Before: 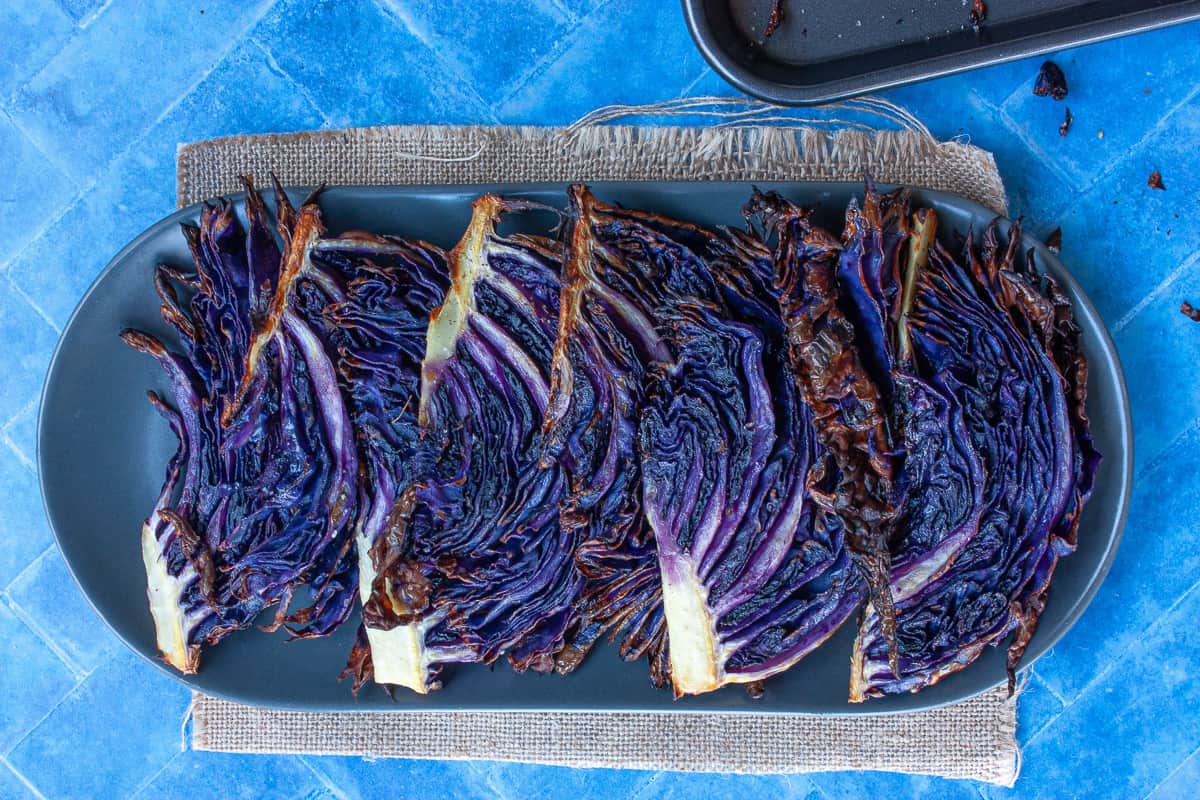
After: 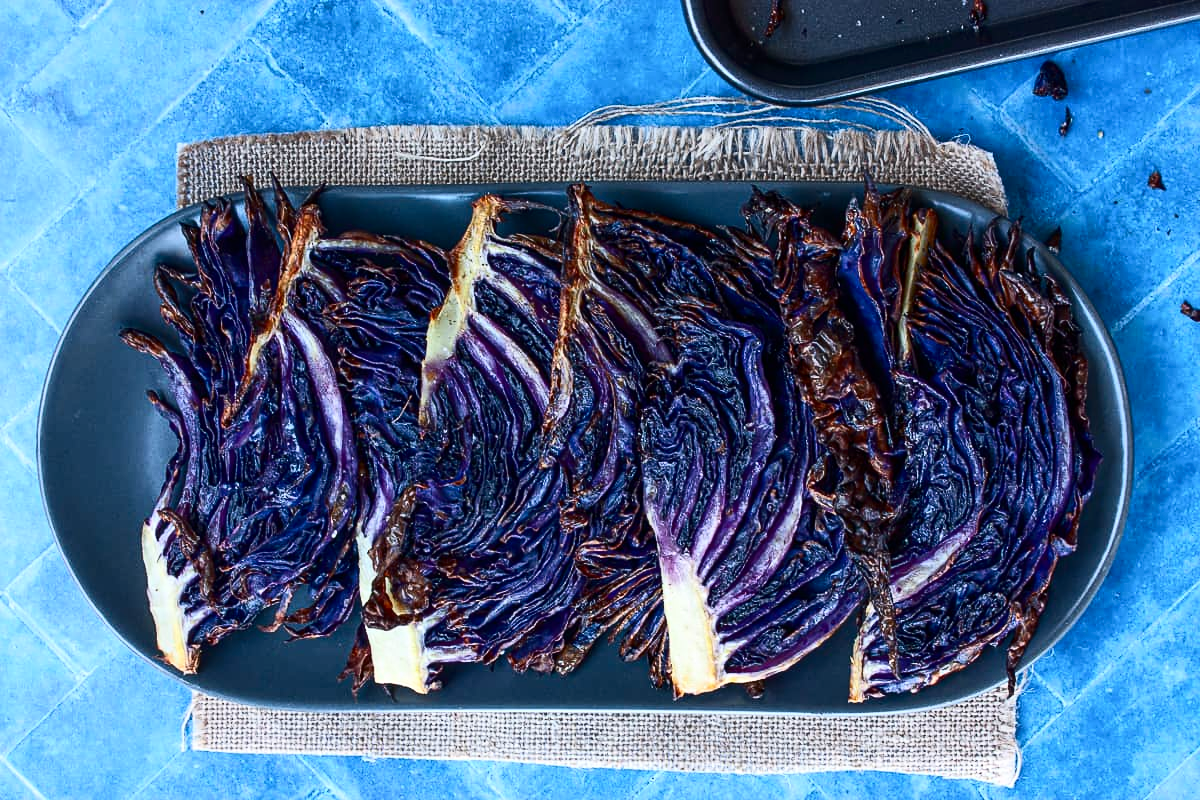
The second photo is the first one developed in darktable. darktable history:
contrast brightness saturation: contrast 0.28
sharpen: amount 0.2
